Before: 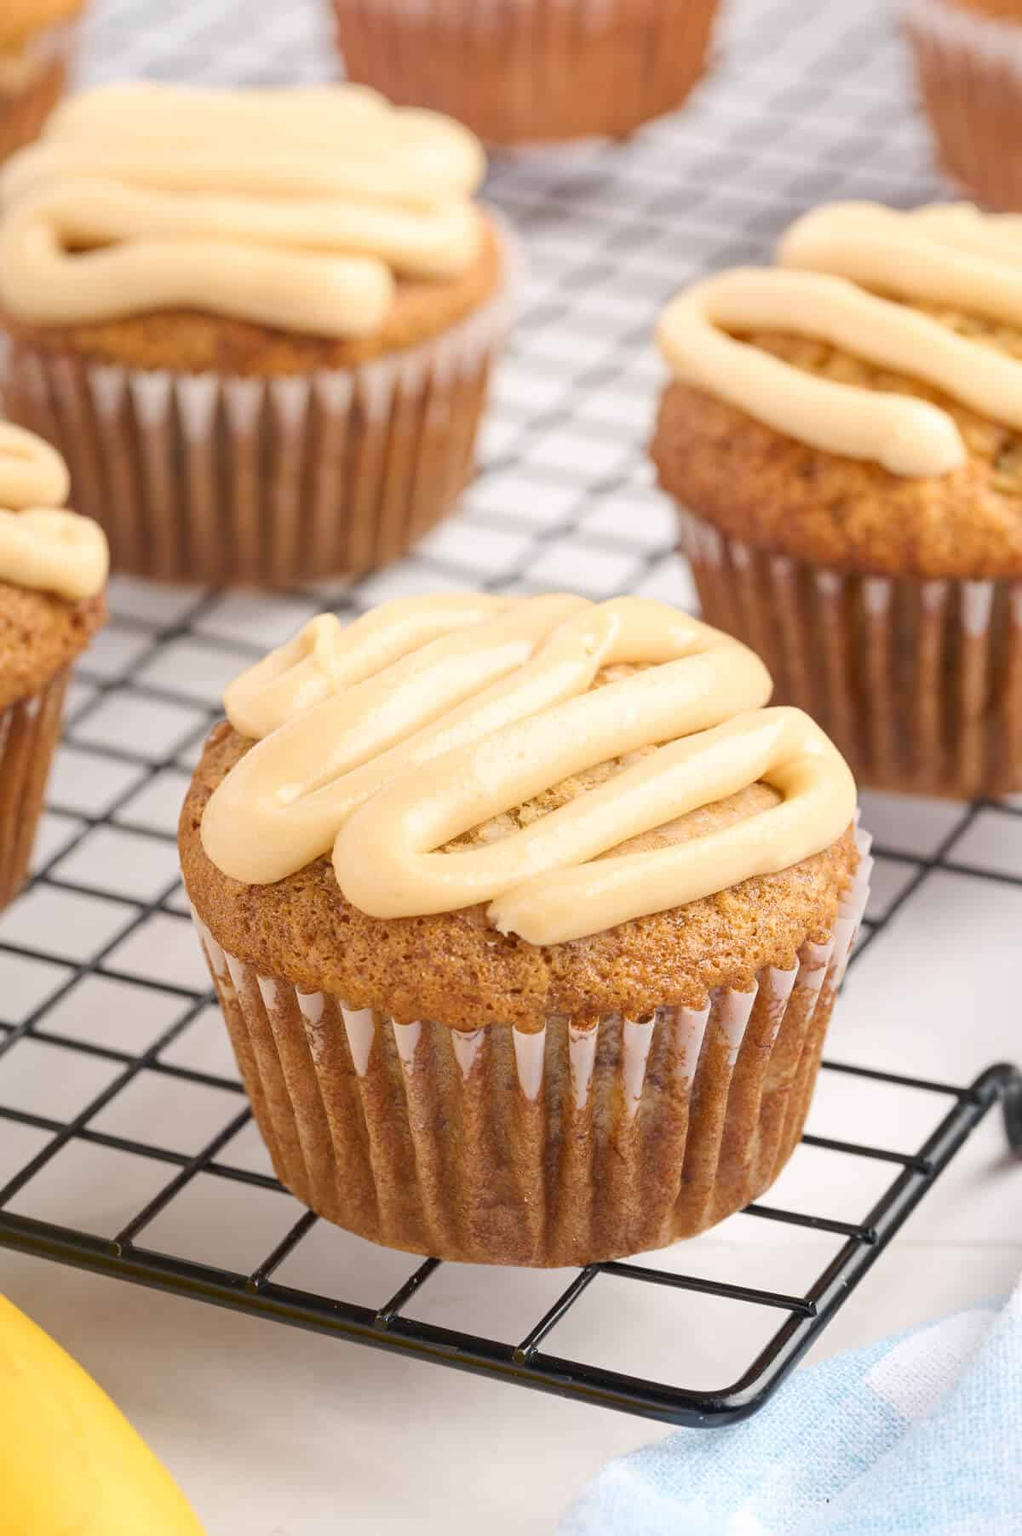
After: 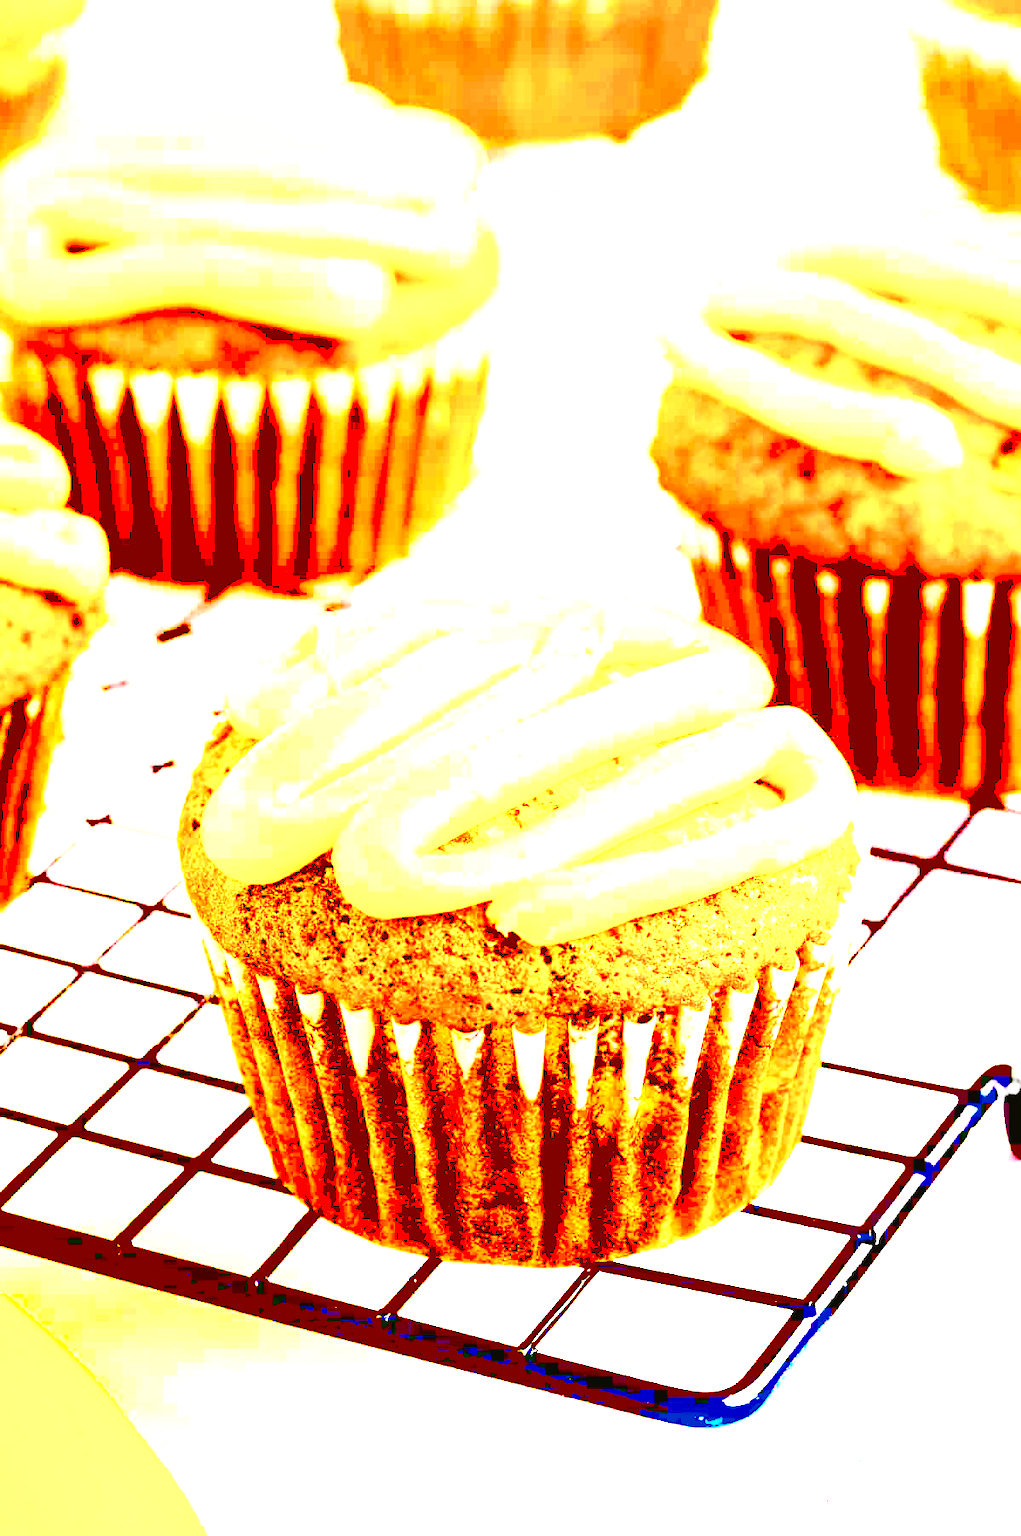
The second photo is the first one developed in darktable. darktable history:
exposure: black level correction 0.1, exposure 3.012 EV, compensate exposure bias true, compensate highlight preservation false
contrast brightness saturation: contrast -0.091, saturation -0.103
tone curve: curves: ch0 [(0, 0.006) (0.184, 0.117) (0.405, 0.46) (0.456, 0.528) (0.634, 0.728) (0.877, 0.89) (0.984, 0.935)]; ch1 [(0, 0) (0.443, 0.43) (0.492, 0.489) (0.566, 0.579) (0.595, 0.625) (0.608, 0.667) (0.65, 0.729) (1, 1)]; ch2 [(0, 0) (0.33, 0.301) (0.421, 0.443) (0.447, 0.489) (0.495, 0.505) (0.537, 0.583) (0.586, 0.591) (0.663, 0.686) (1, 1)], color space Lab, independent channels, preserve colors none
